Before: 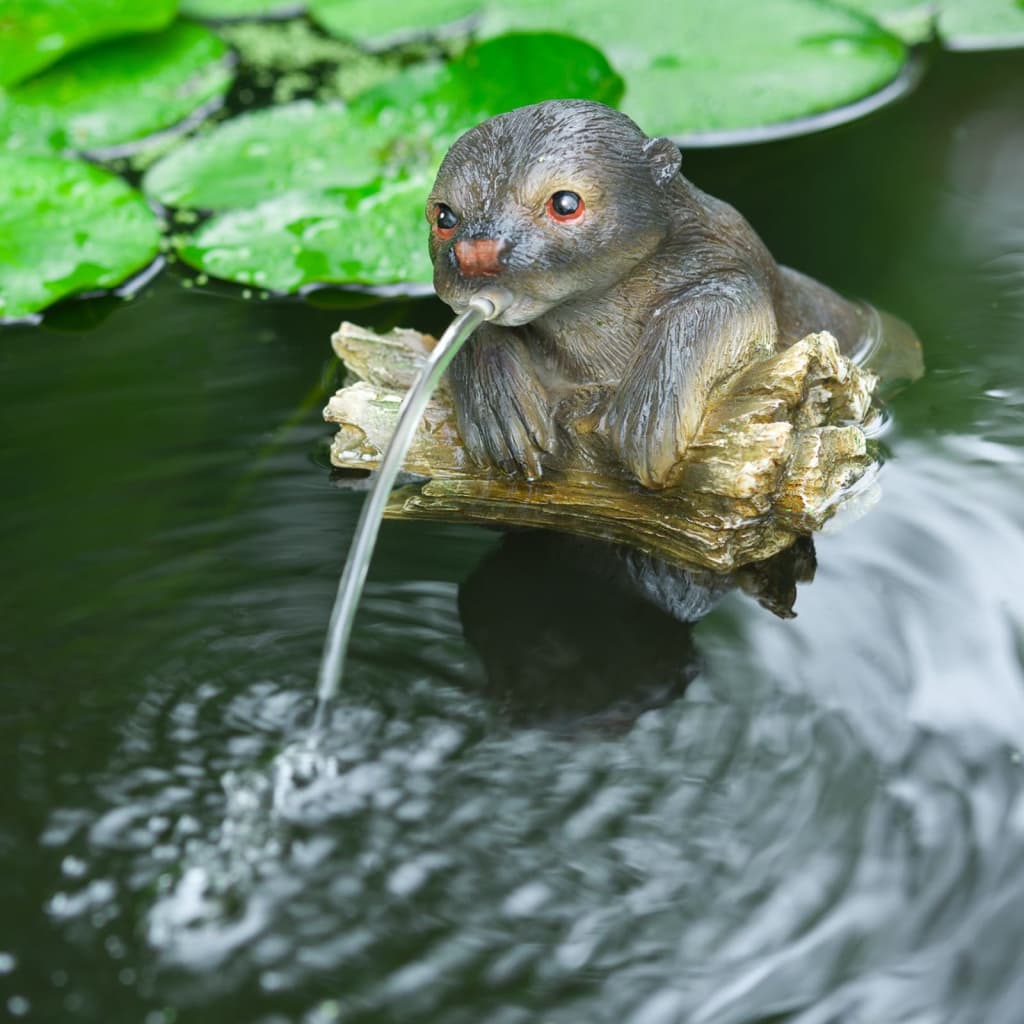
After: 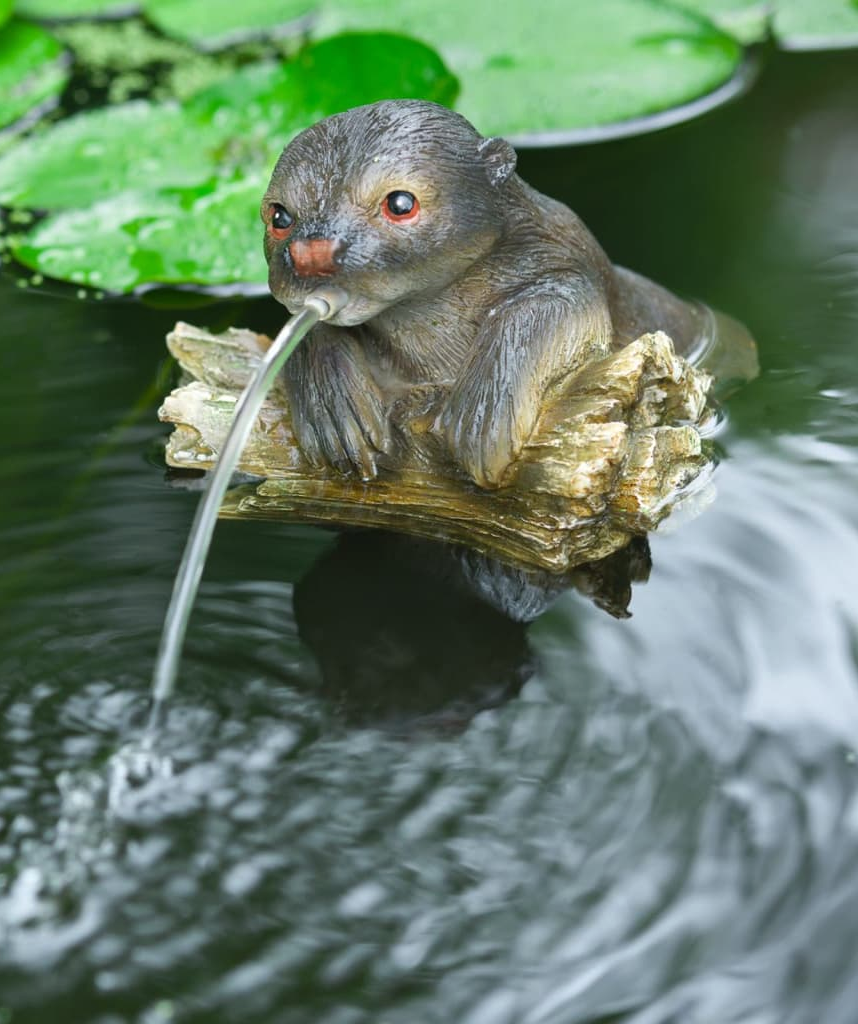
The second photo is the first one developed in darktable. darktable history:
crop: left 16.145%
base curve: curves: ch0 [(0, 0) (0.472, 0.455) (1, 1)], preserve colors none
